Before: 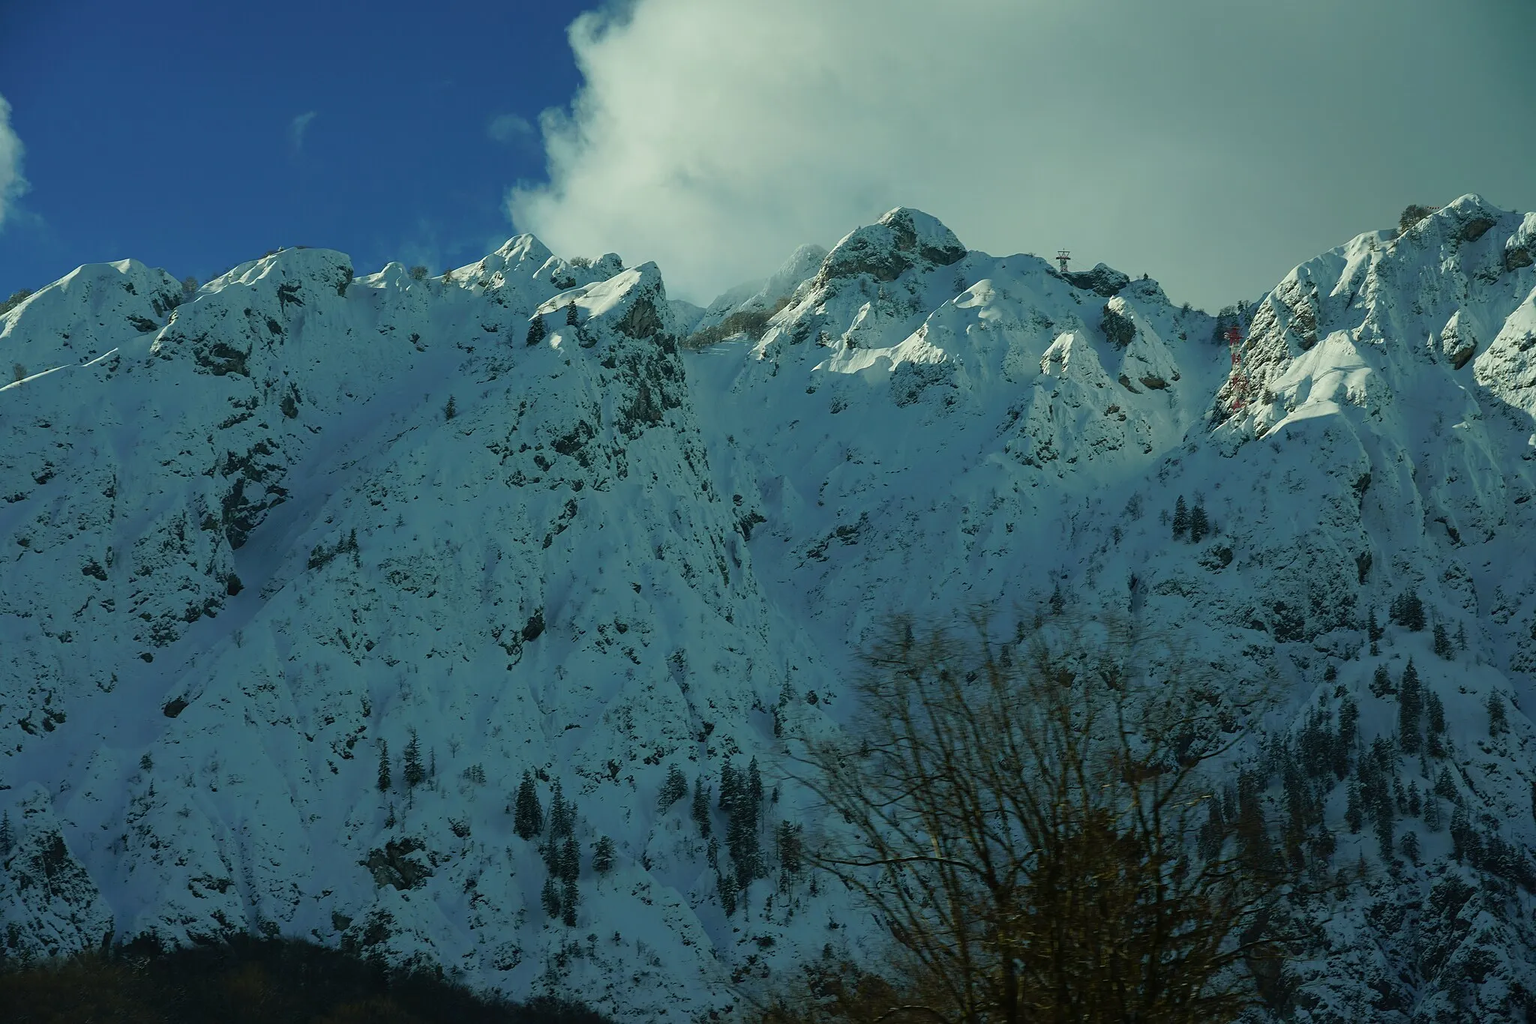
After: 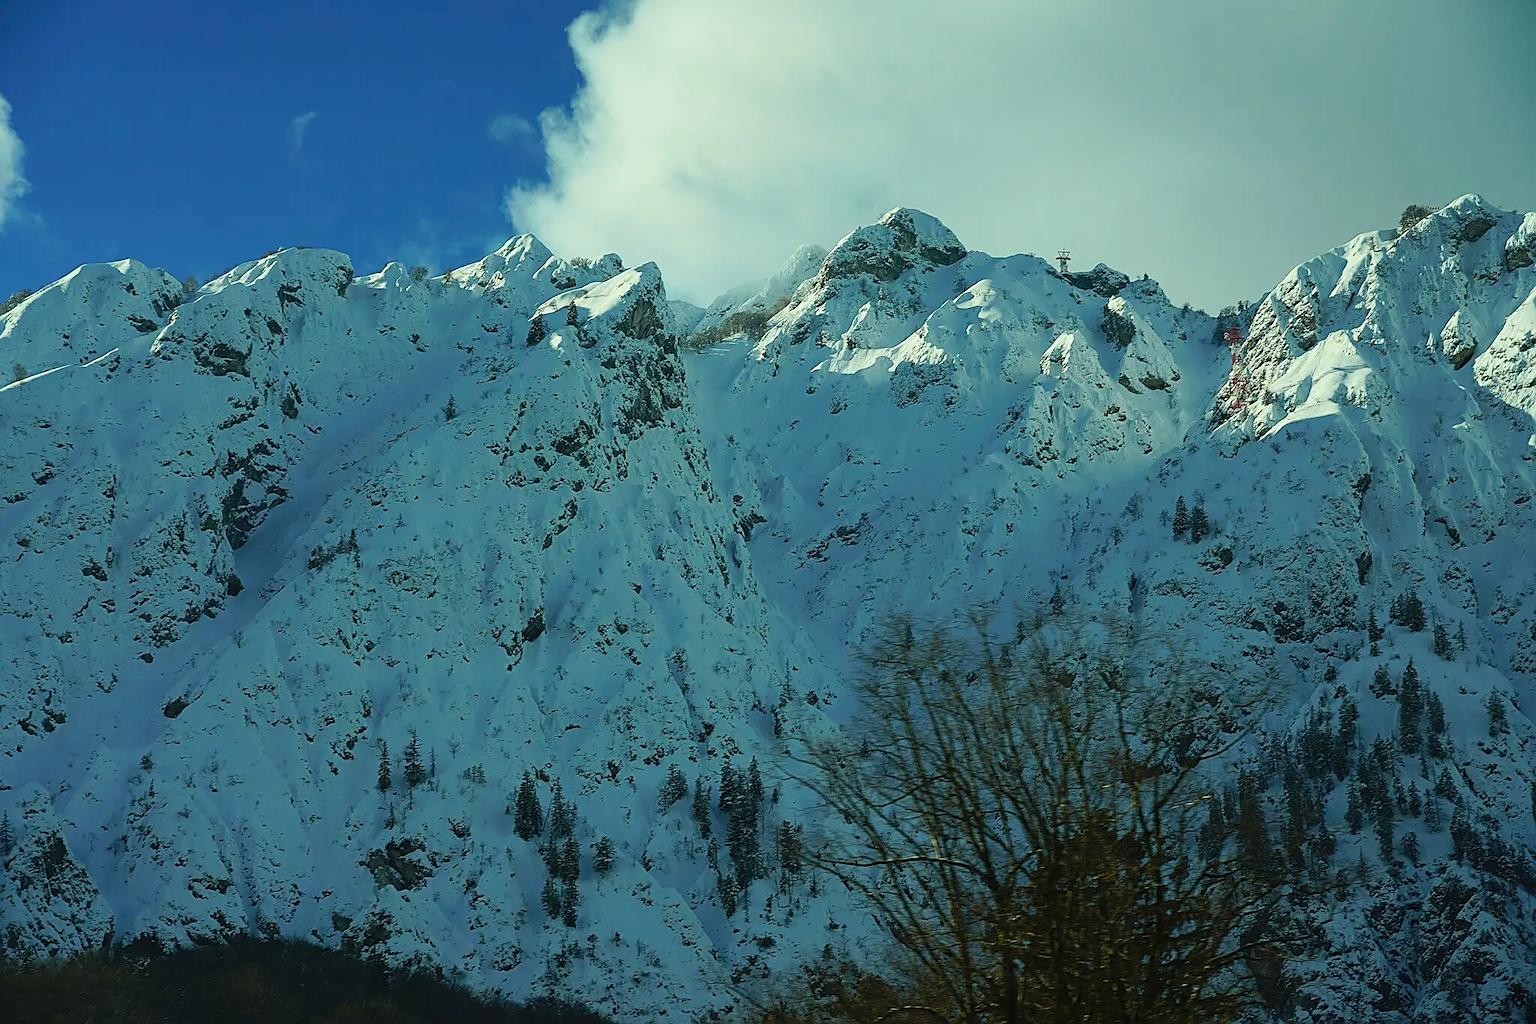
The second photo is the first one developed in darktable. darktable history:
sharpen: on, module defaults
contrast brightness saturation: contrast 0.201, brightness 0.159, saturation 0.228
